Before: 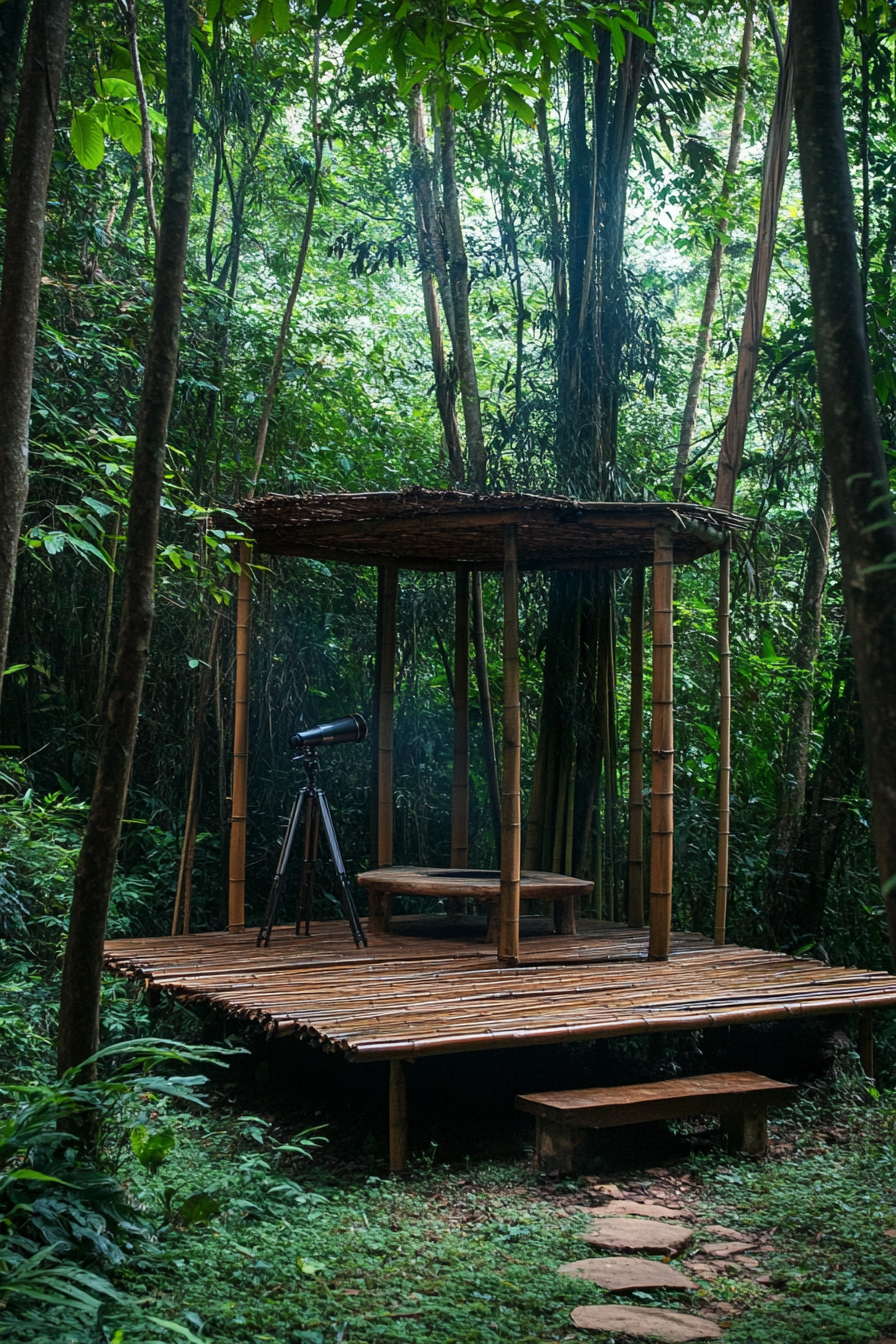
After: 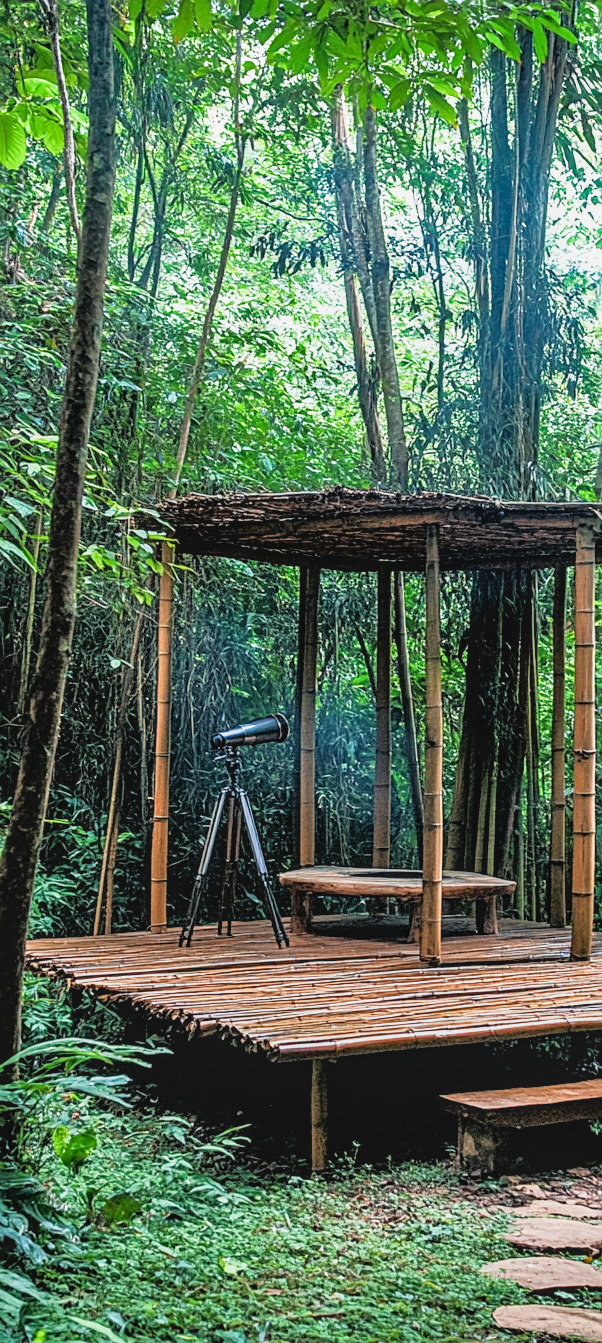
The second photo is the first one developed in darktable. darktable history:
tone equalizer: -7 EV 0.146 EV, -6 EV 0.561 EV, -5 EV 1.16 EV, -4 EV 1.36 EV, -3 EV 1.14 EV, -2 EV 0.6 EV, -1 EV 0.147 EV
filmic rgb: black relative exposure -5.15 EV, white relative exposure 3.49 EV, hardness 3.17, contrast 1.195, highlights saturation mix -48.75%
crop and rotate: left 8.721%, right 24.076%
exposure: black level correction 0, exposure 1.097 EV, compensate exposure bias true, compensate highlight preservation false
haze removal: compatibility mode true, adaptive false
sharpen: on, module defaults
local contrast: on, module defaults
contrast brightness saturation: contrast -0.116
